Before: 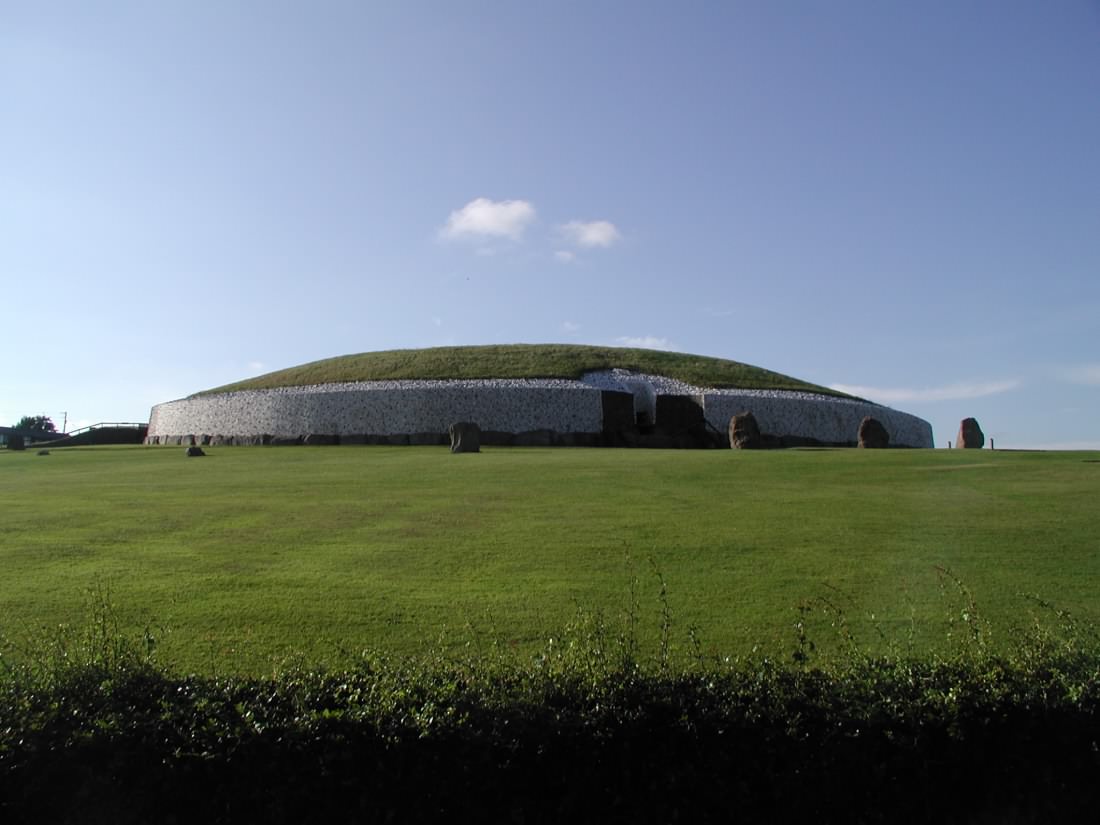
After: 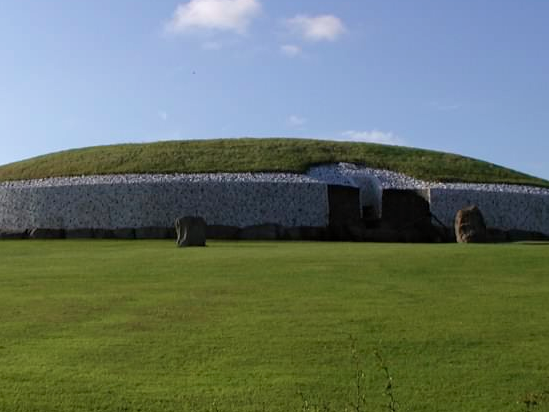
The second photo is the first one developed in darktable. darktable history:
crop: left 25%, top 25%, right 25%, bottom 25%
velvia: on, module defaults
haze removal: compatibility mode true, adaptive false
